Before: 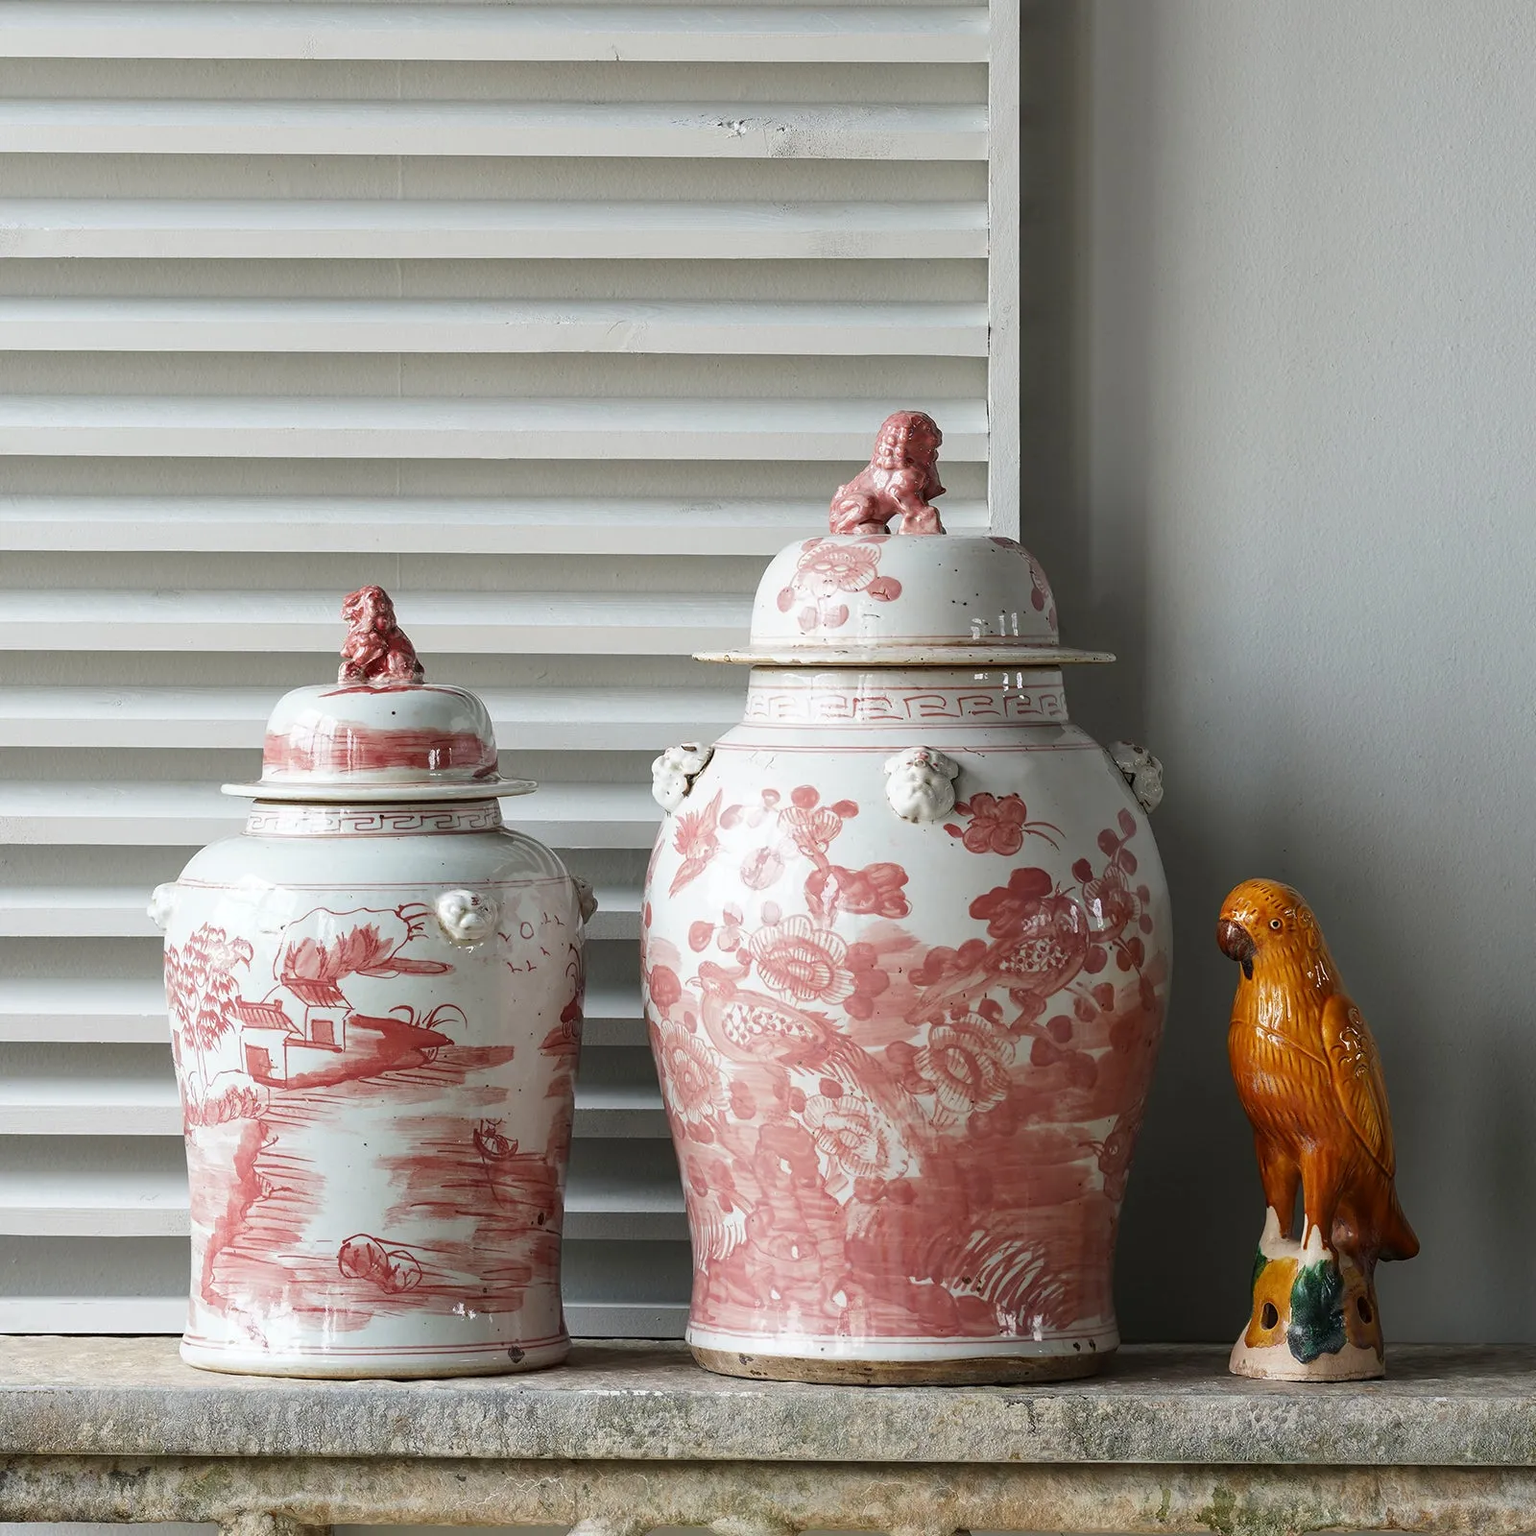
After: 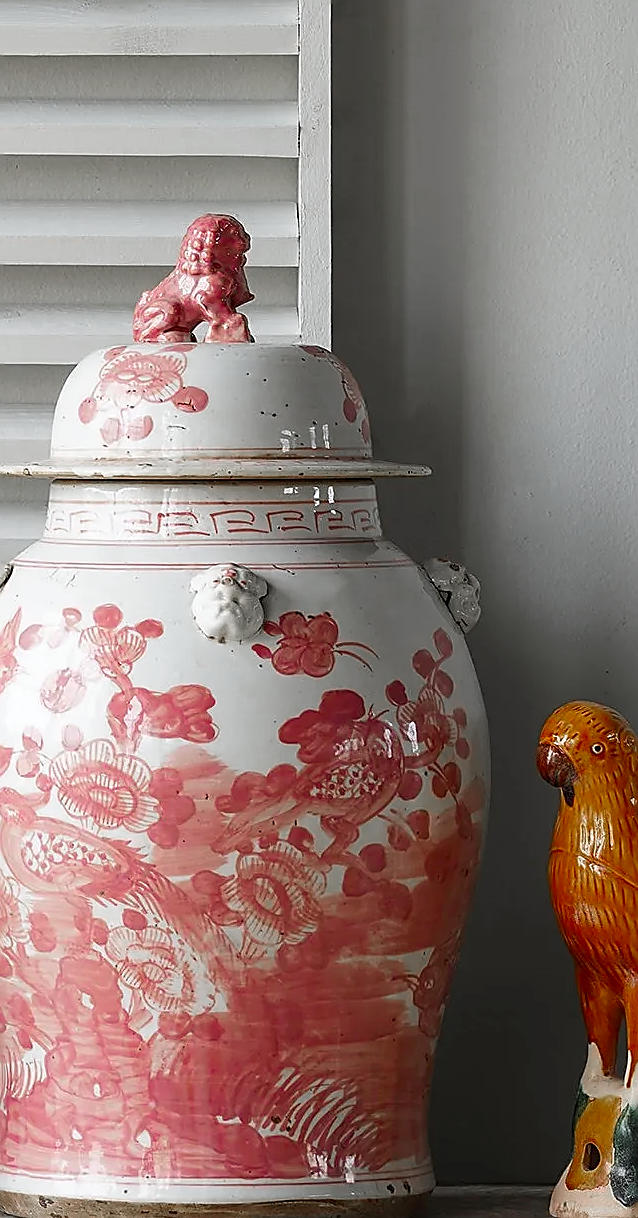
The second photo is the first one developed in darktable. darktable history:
color zones: curves: ch0 [(0, 0.48) (0.209, 0.398) (0.305, 0.332) (0.429, 0.493) (0.571, 0.5) (0.714, 0.5) (0.857, 0.5) (1, 0.48)]; ch1 [(0, 0.736) (0.143, 0.625) (0.225, 0.371) (0.429, 0.256) (0.571, 0.241) (0.714, 0.213) (0.857, 0.48) (1, 0.736)]; ch2 [(0, 0.448) (0.143, 0.498) (0.286, 0.5) (0.429, 0.5) (0.571, 0.5) (0.714, 0.5) (0.857, 0.5) (1, 0.448)]
sharpen: radius 1.4, amount 1.25, threshold 0.7
crop: left 45.721%, top 13.393%, right 14.118%, bottom 10.01%
